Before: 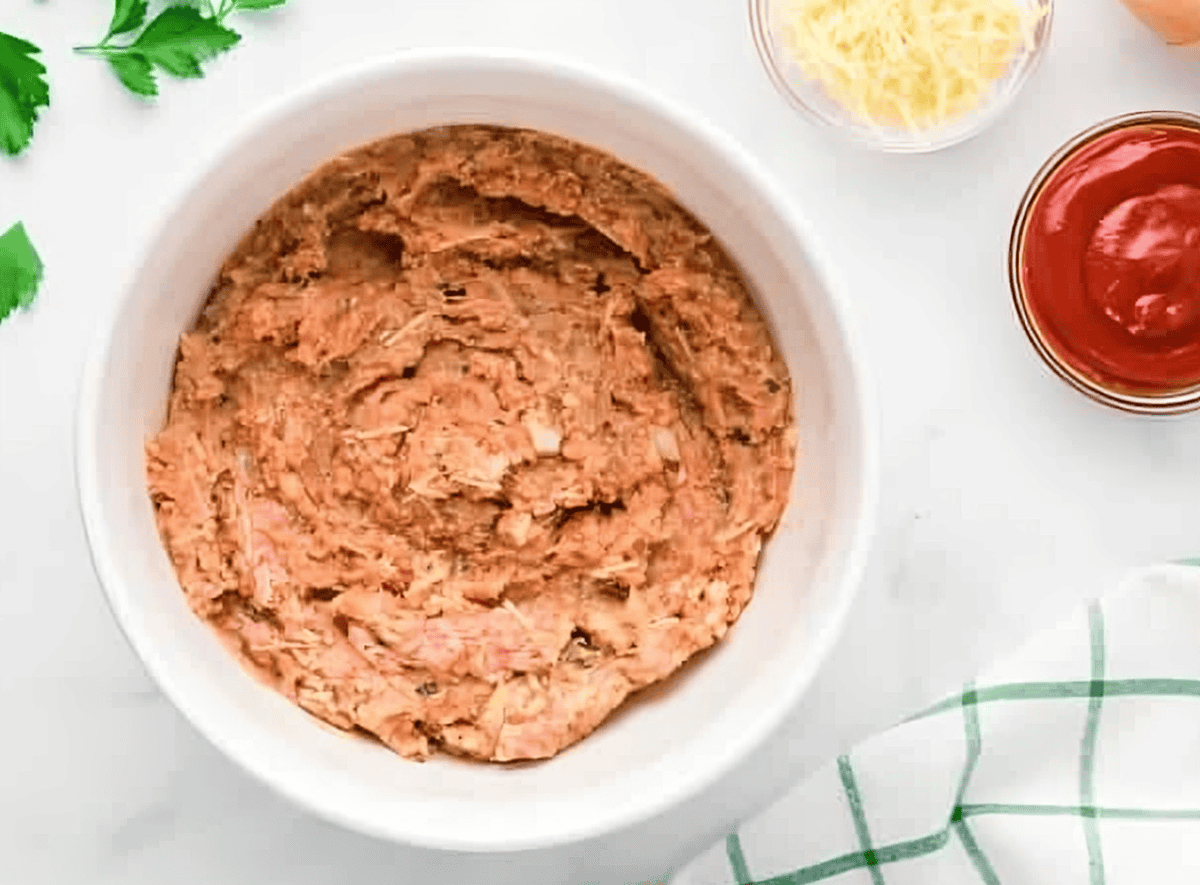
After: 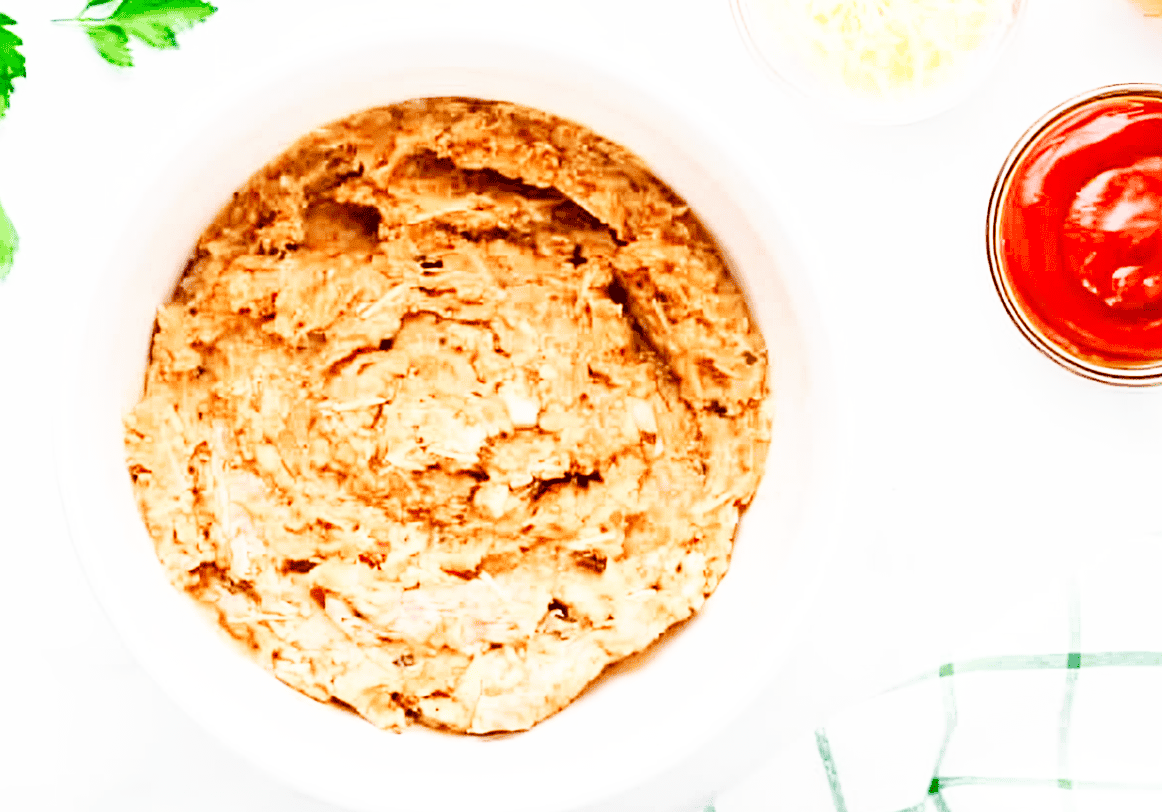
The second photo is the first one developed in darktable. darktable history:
crop: left 1.964%, top 3.251%, right 1.122%, bottom 4.933%
base curve: curves: ch0 [(0, 0) (0.007, 0.004) (0.027, 0.03) (0.046, 0.07) (0.207, 0.54) (0.442, 0.872) (0.673, 0.972) (1, 1)], preserve colors none
